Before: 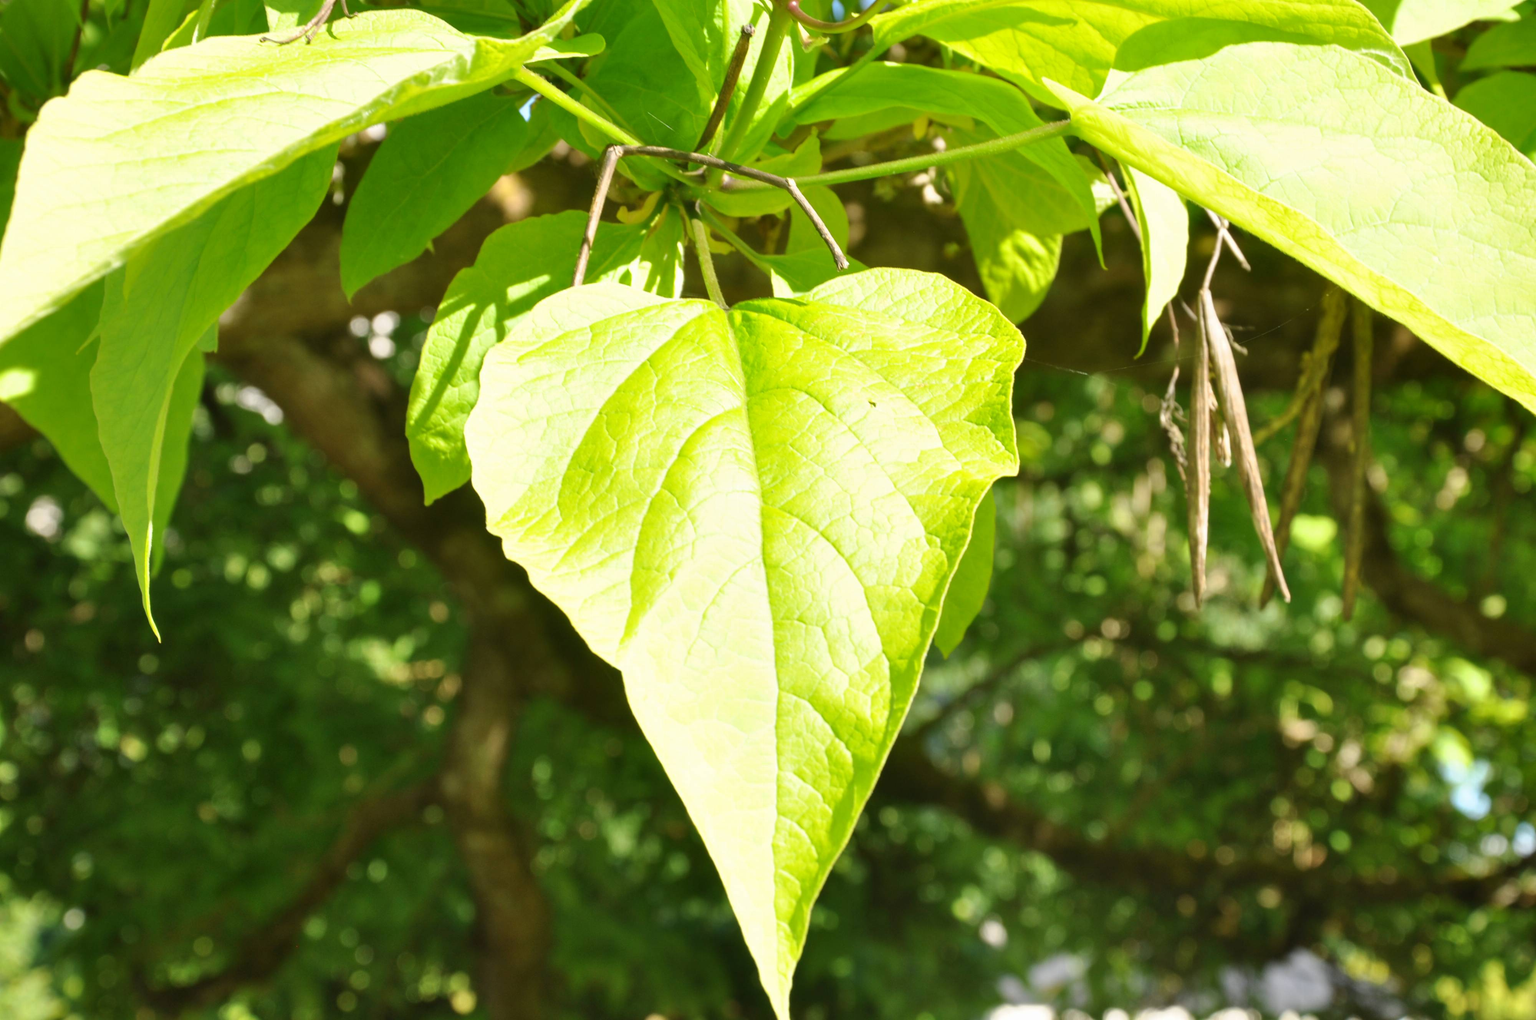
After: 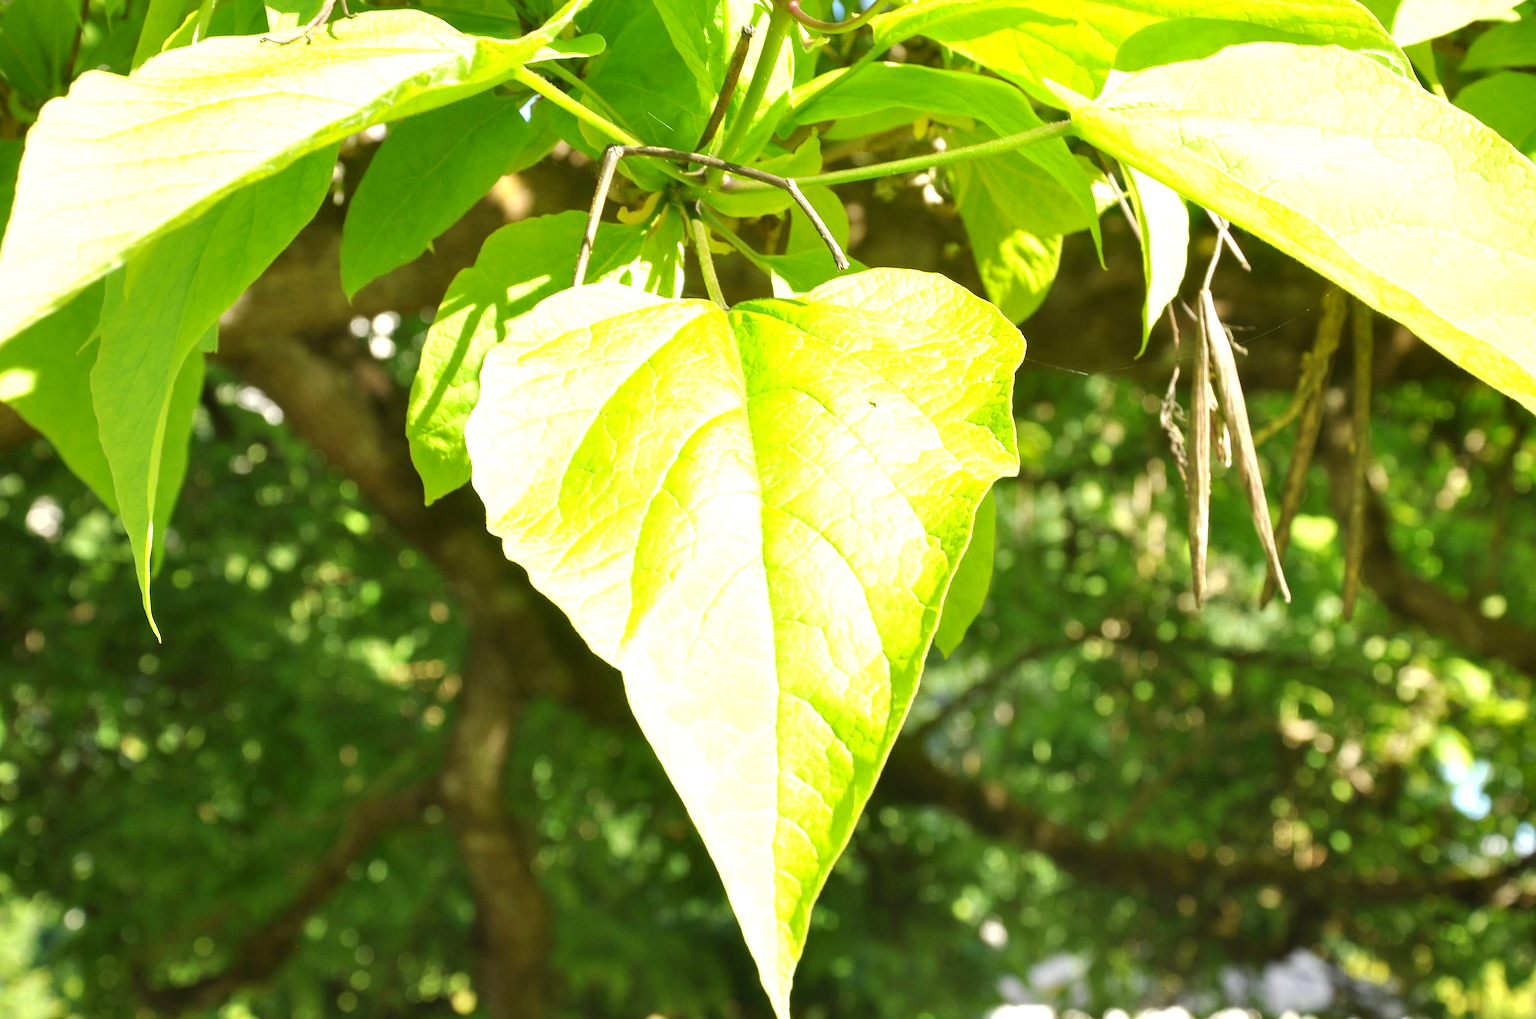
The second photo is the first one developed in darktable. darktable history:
exposure: black level correction 0.001, exposure 0.498 EV, compensate exposure bias true, compensate highlight preservation false
sharpen: on, module defaults
